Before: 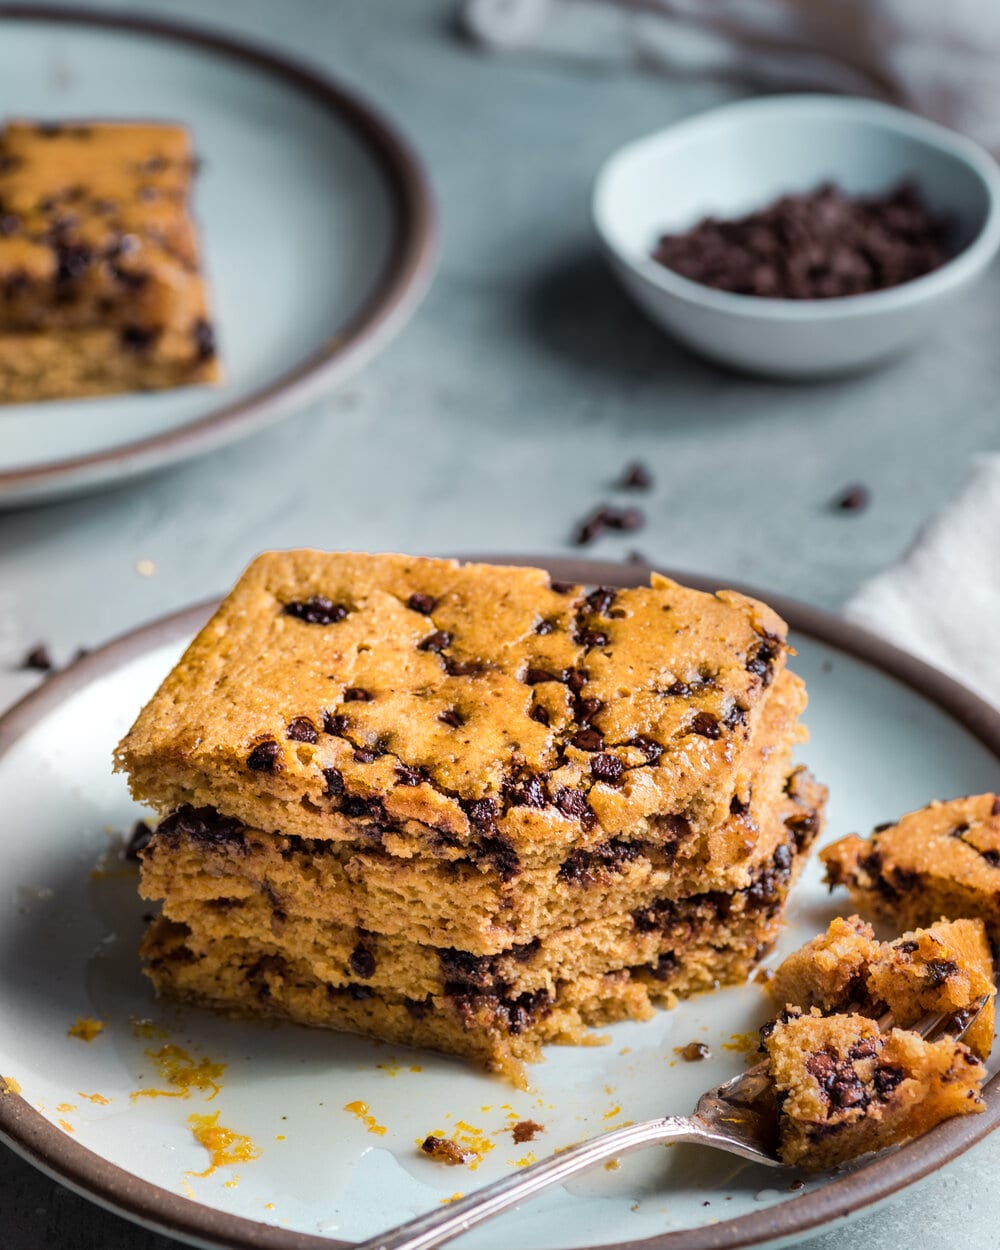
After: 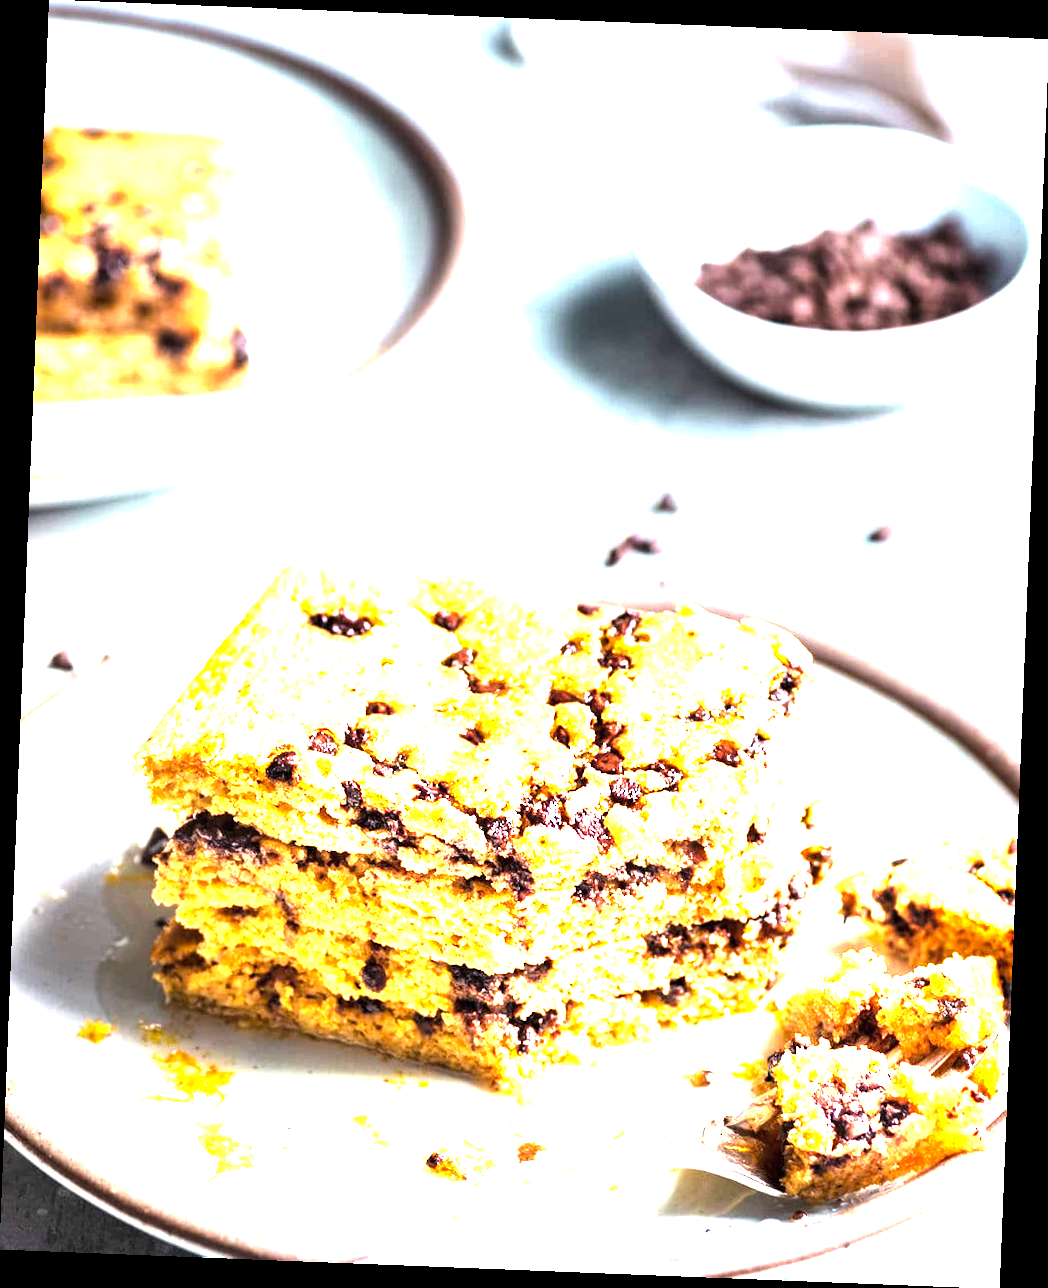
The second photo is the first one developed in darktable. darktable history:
exposure: black level correction 0, exposure 0.9 EV, compensate exposure bias true, compensate highlight preservation false
rotate and perspective: rotation 2.27°, automatic cropping off
levels: levels [0.012, 0.367, 0.697]
base curve: curves: ch0 [(0, 0) (0.495, 0.917) (1, 1)], preserve colors none
